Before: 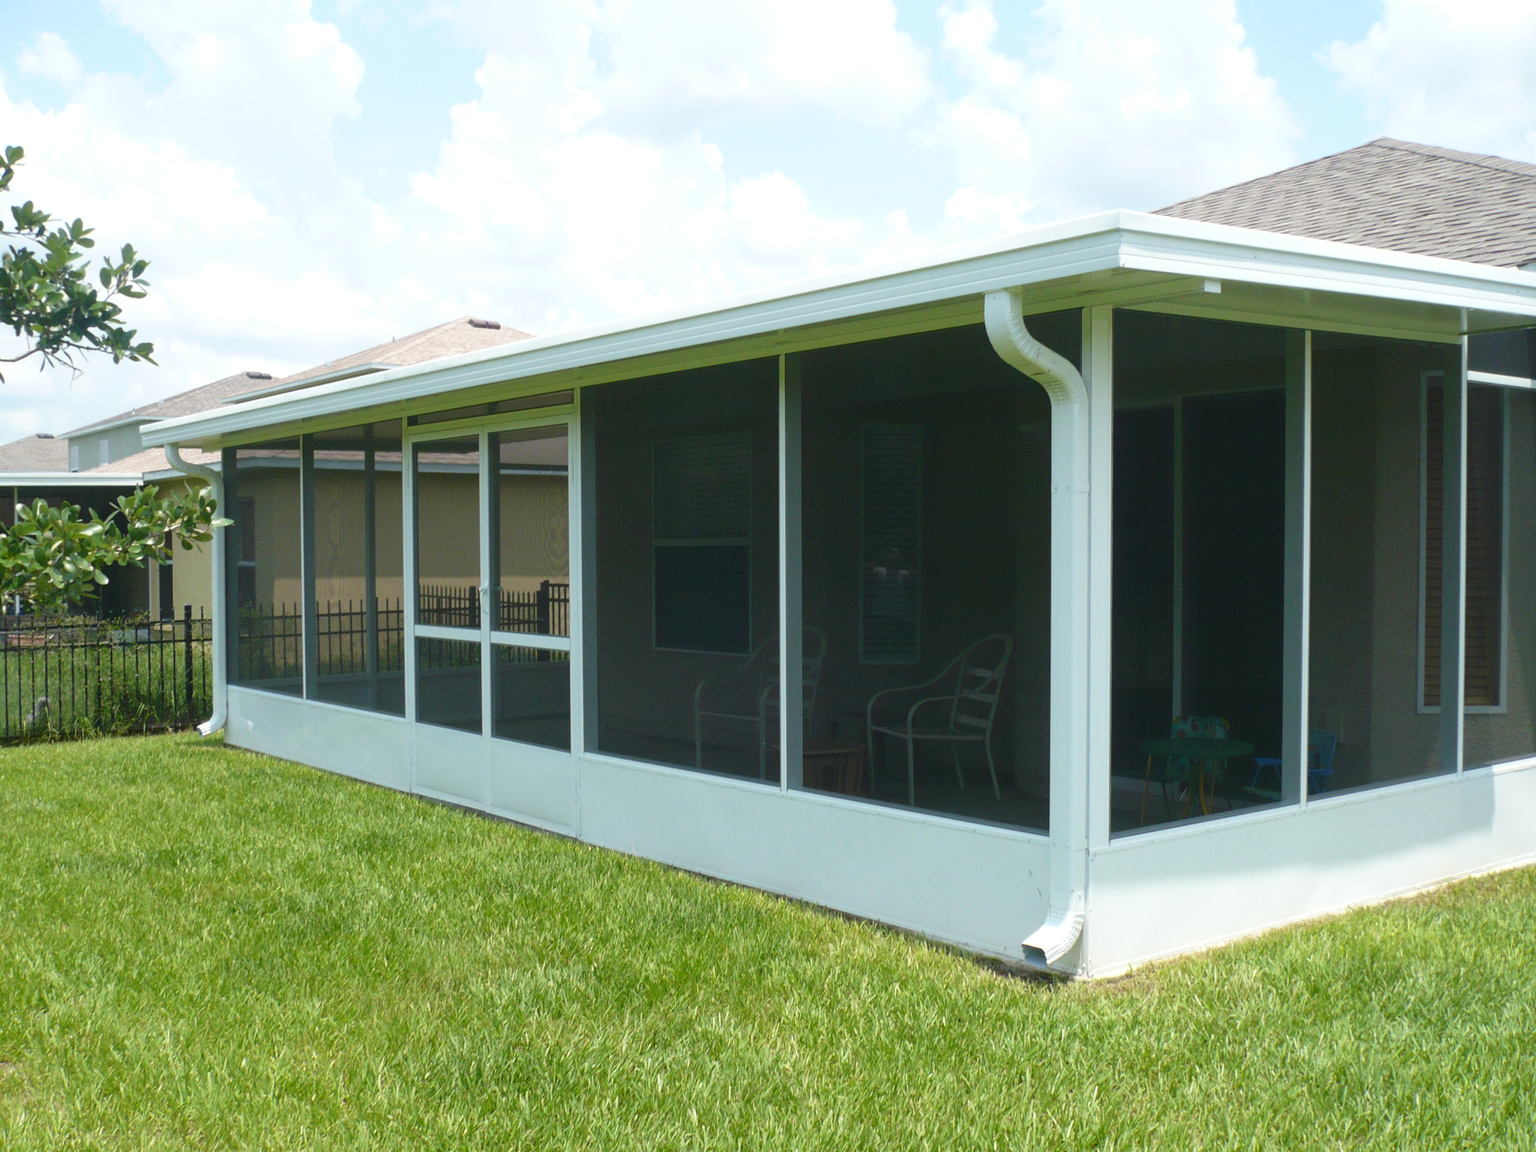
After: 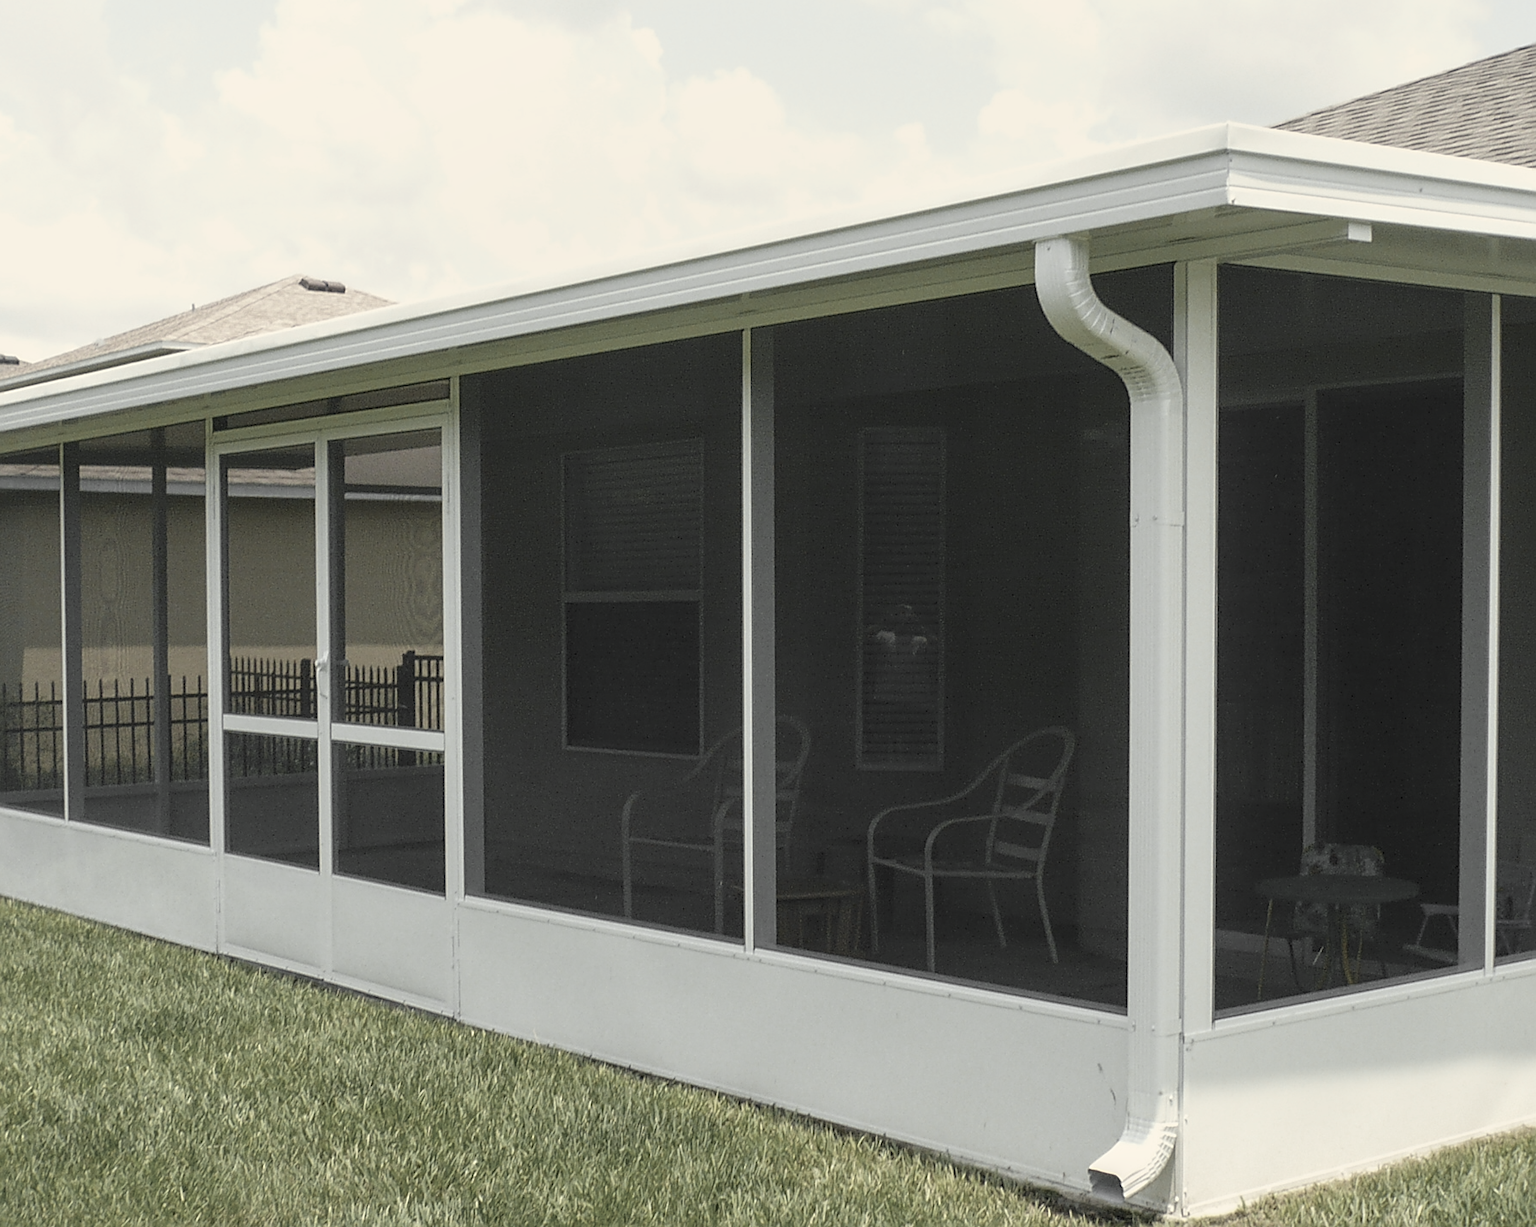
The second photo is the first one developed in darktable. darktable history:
color correction: highlights a* 1.29, highlights b* 18.2
local contrast: on, module defaults
sharpen: on, module defaults
crop and rotate: left 16.835%, top 10.77%, right 12.953%, bottom 14.396%
color zones: curves: ch0 [(0, 0.613) (0.01, 0.613) (0.245, 0.448) (0.498, 0.529) (0.642, 0.665) (0.879, 0.777) (0.99, 0.613)]; ch1 [(0, 0.035) (0.121, 0.189) (0.259, 0.197) (0.415, 0.061) (0.589, 0.022) (0.732, 0.022) (0.857, 0.026) (0.991, 0.053)]
